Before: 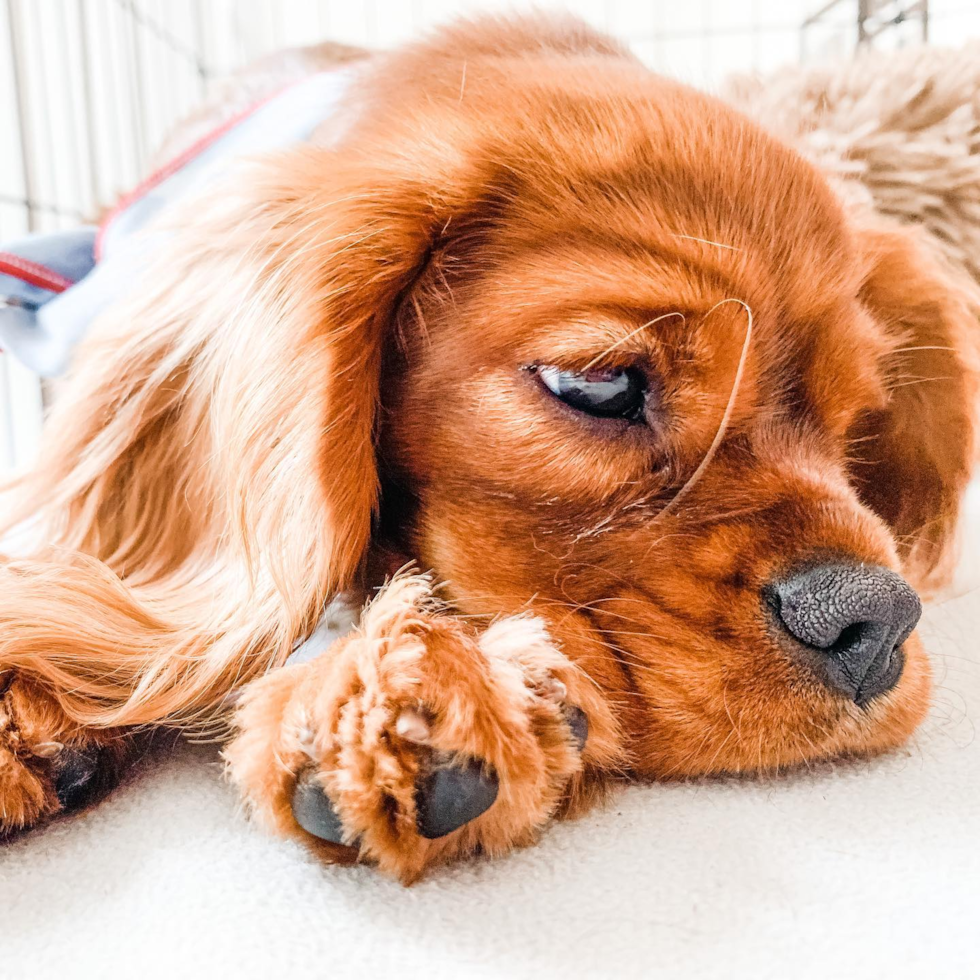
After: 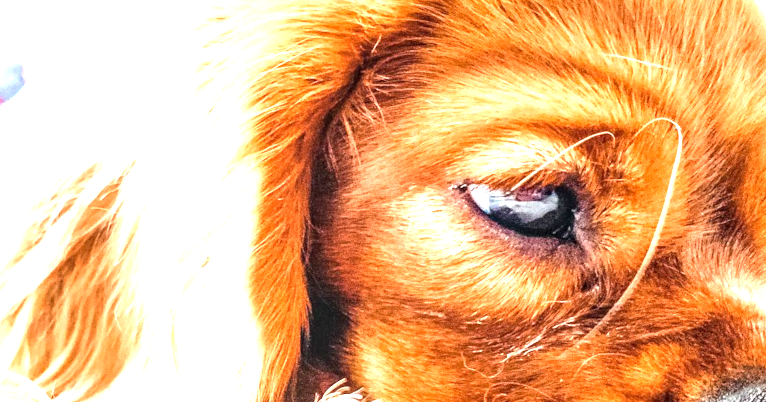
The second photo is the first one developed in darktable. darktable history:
exposure: black level correction 0, exposure 1.386 EV, compensate highlight preservation false
local contrast: on, module defaults
crop: left 7.233%, top 18.543%, right 14.506%, bottom 40.343%
